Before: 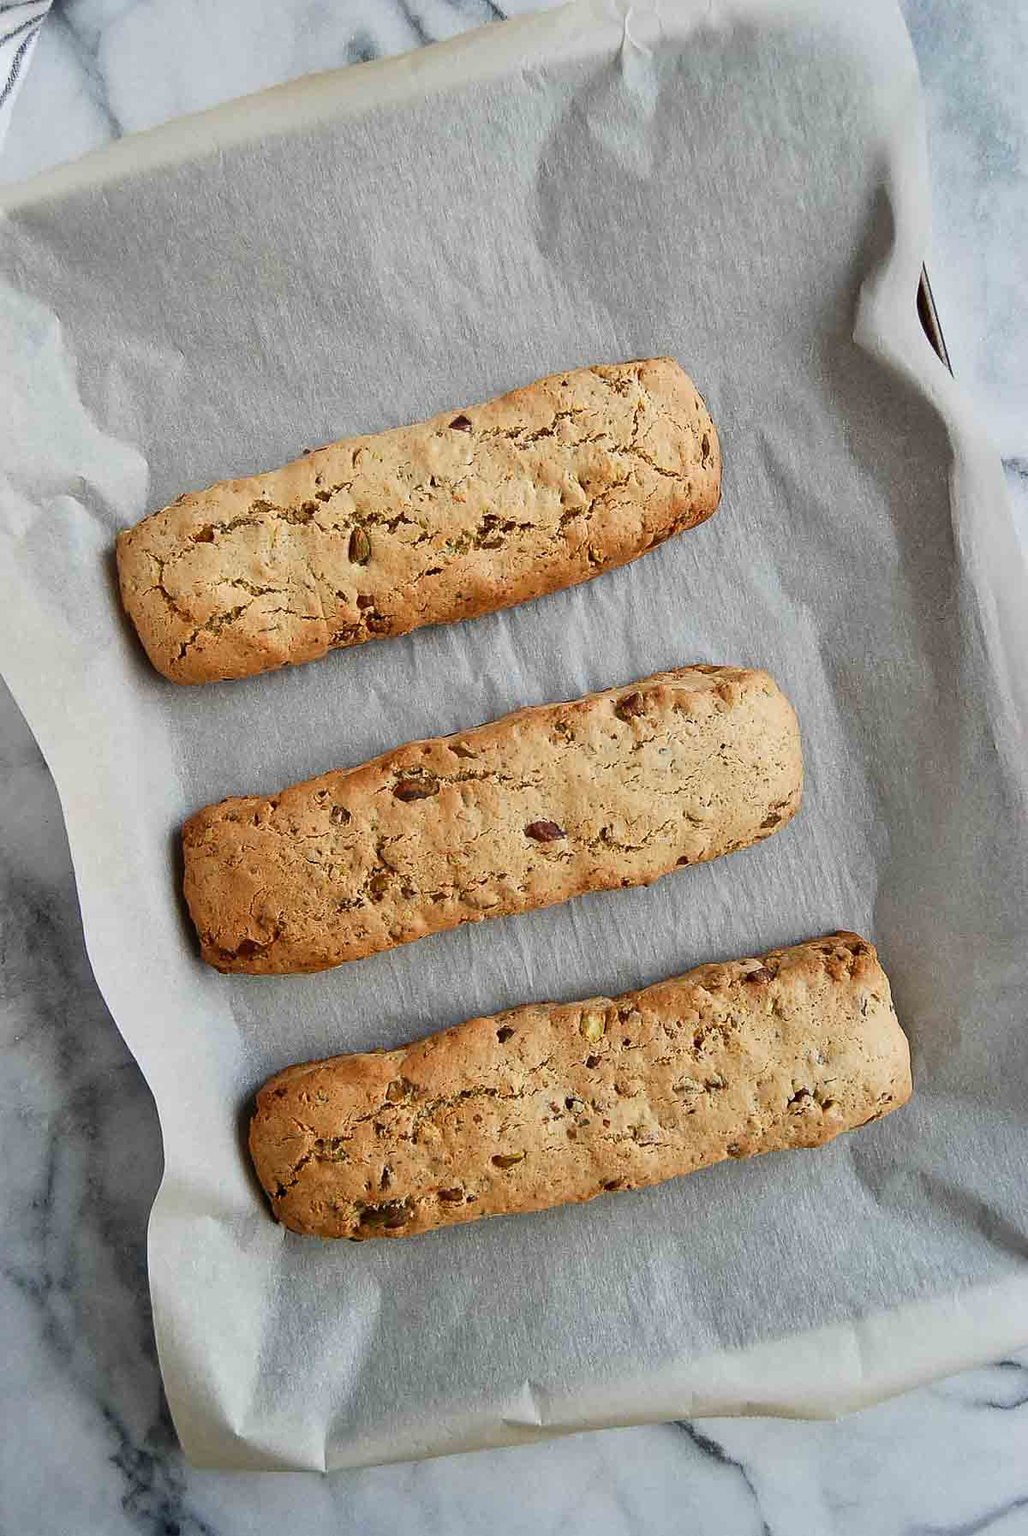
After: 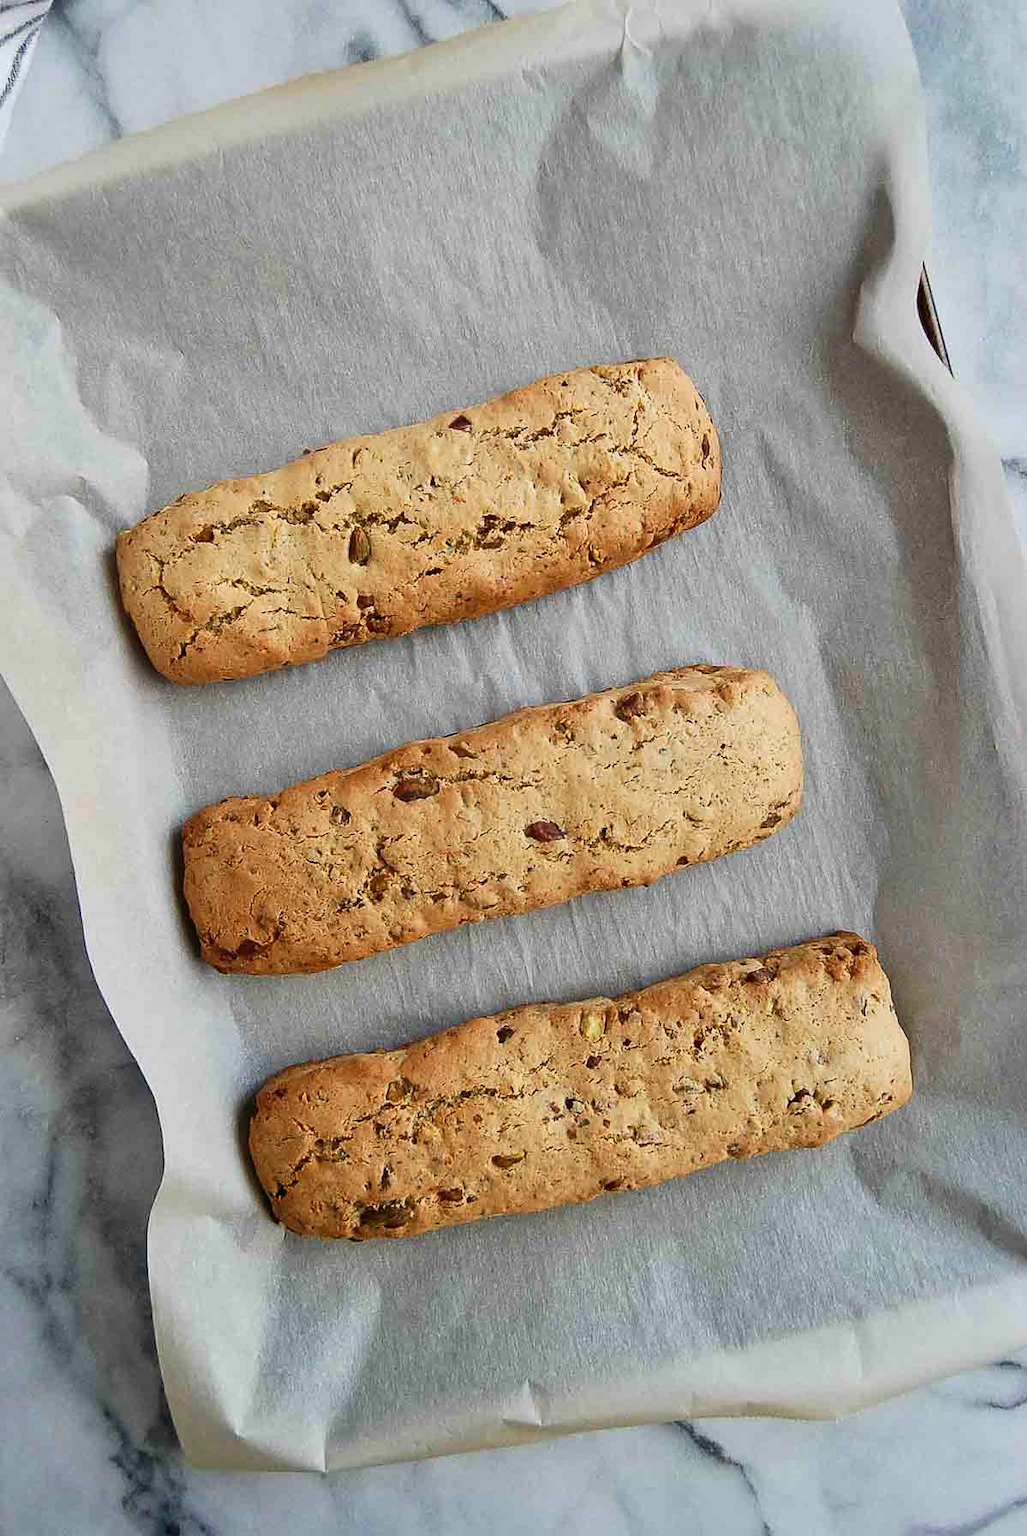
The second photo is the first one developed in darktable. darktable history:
velvia: strength 15.31%
